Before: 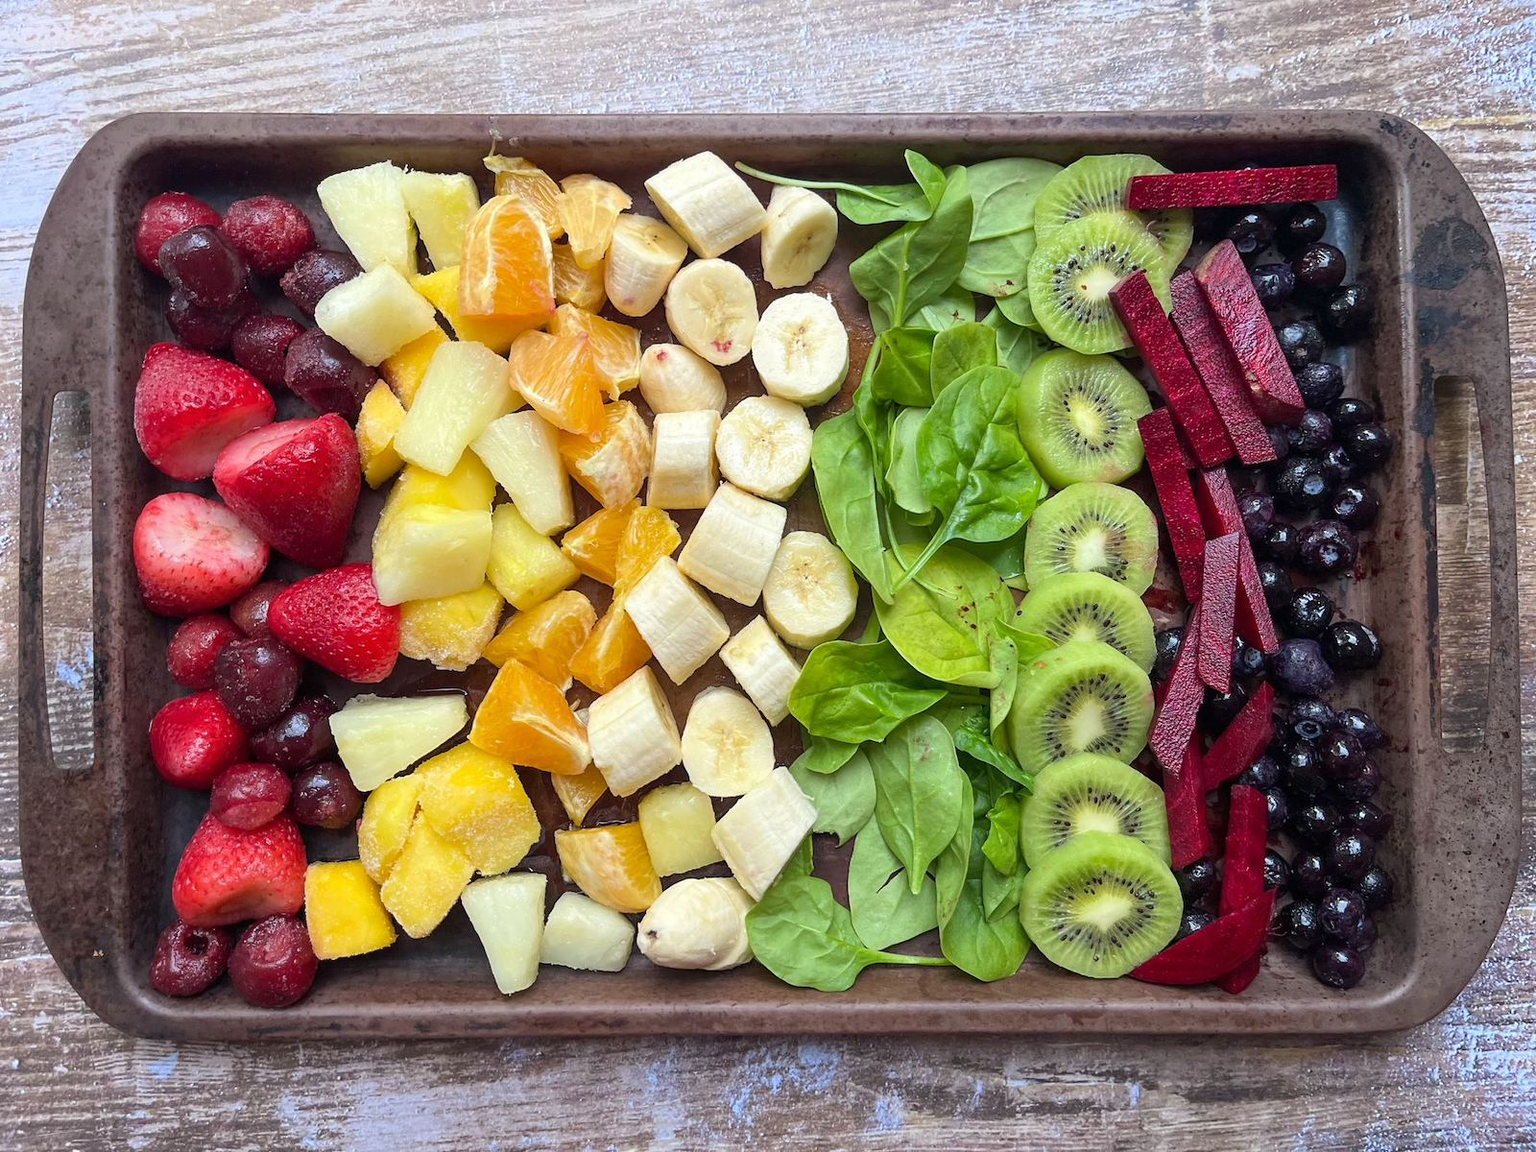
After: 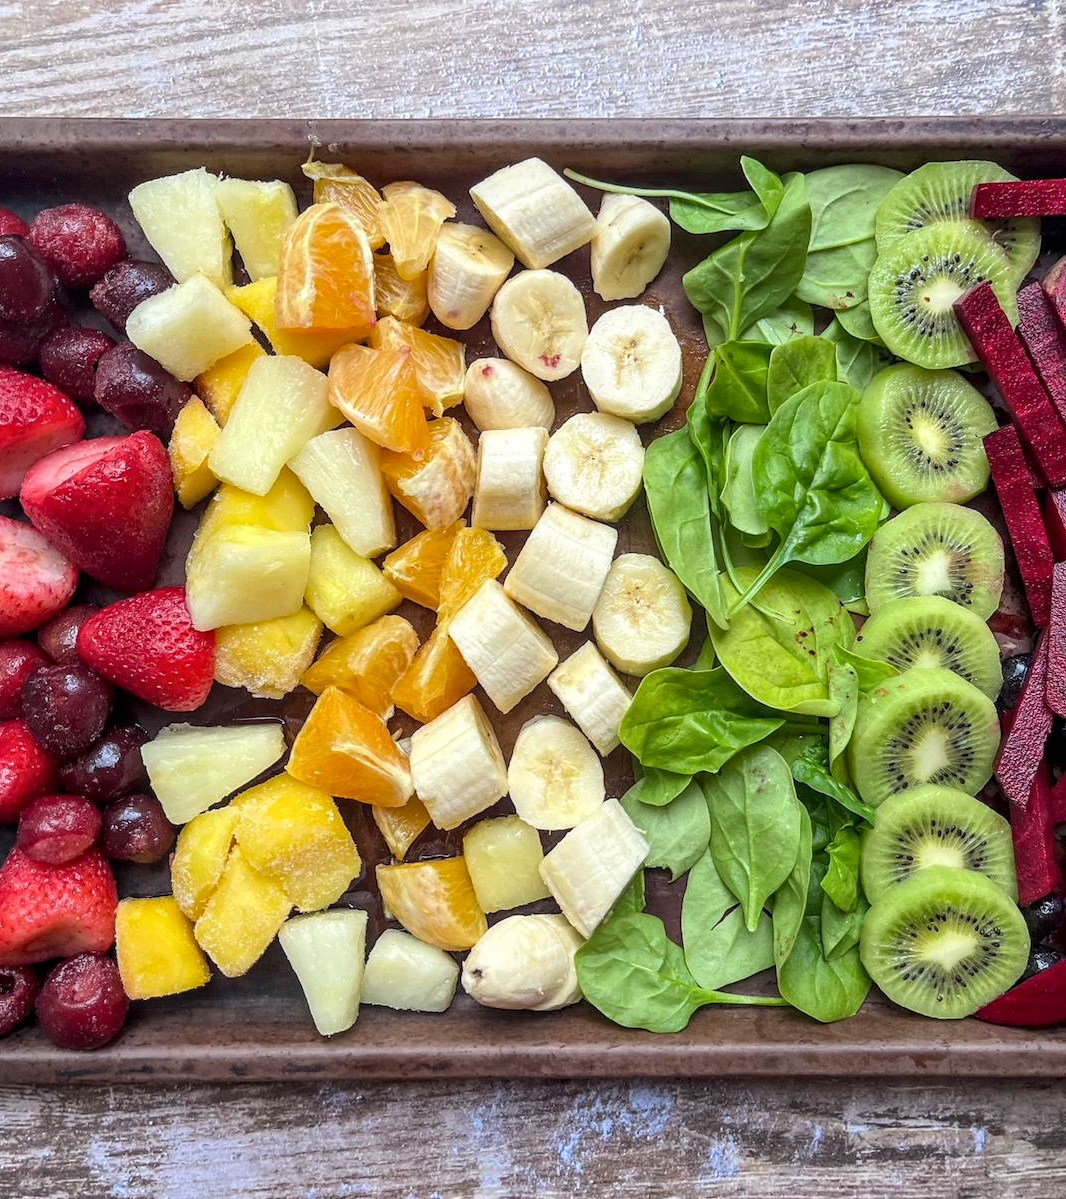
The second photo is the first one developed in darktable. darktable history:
local contrast: detail 130%
crop and rotate: left 12.673%, right 20.66%
